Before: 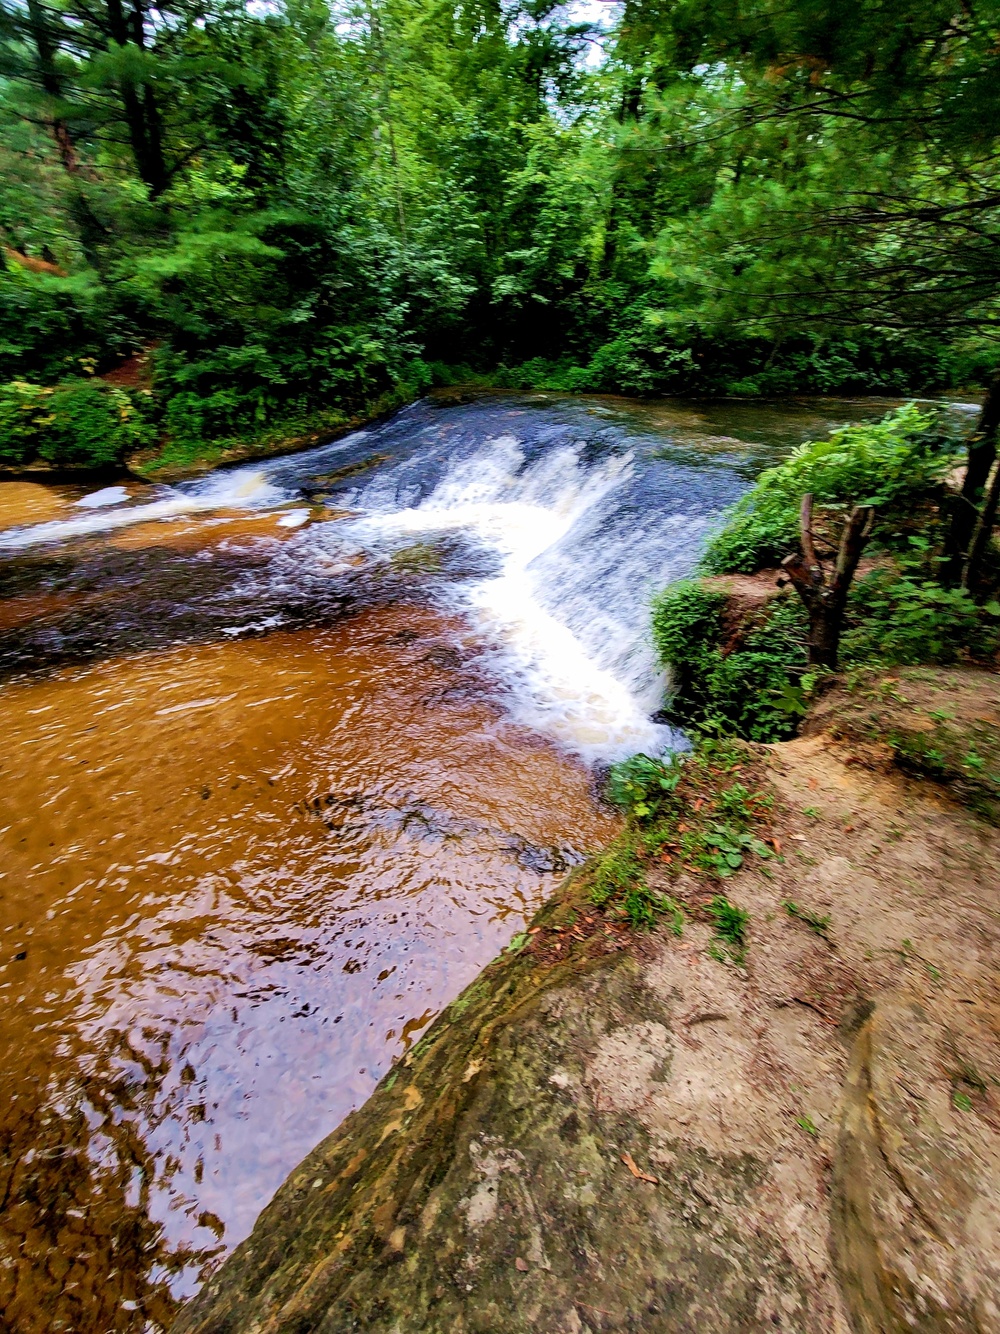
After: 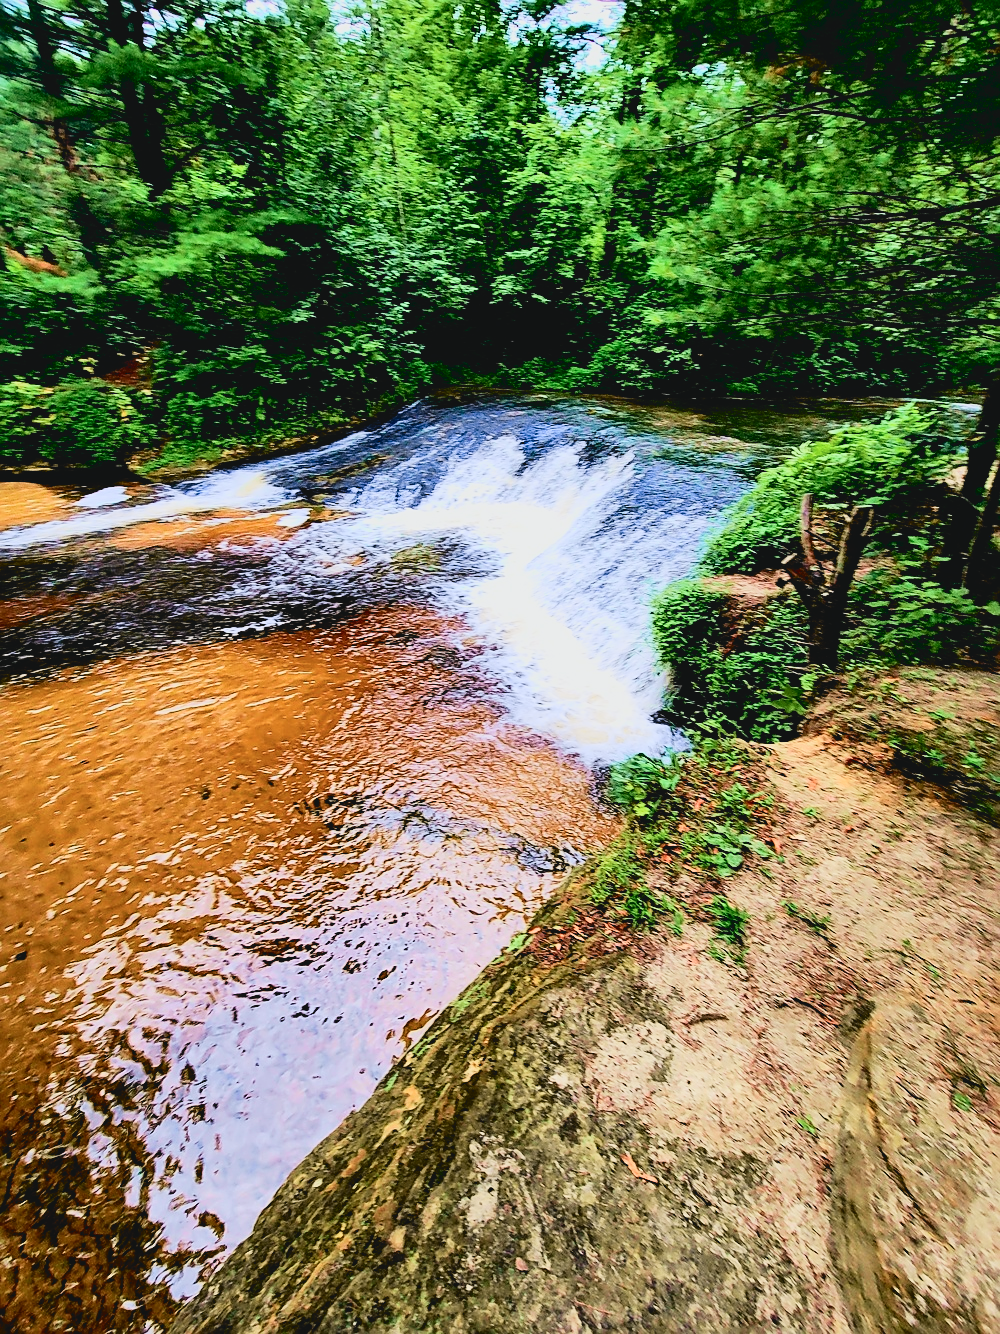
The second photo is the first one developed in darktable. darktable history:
sharpen: on, module defaults
filmic rgb: black relative exposure -8.02 EV, white relative exposure 4.01 EV, hardness 4.14
tone curve: curves: ch0 [(0, 0.056) (0.049, 0.073) (0.155, 0.127) (0.33, 0.331) (0.432, 0.46) (0.601, 0.655) (0.843, 0.876) (1, 0.965)]; ch1 [(0, 0) (0.339, 0.334) (0.445, 0.419) (0.476, 0.454) (0.497, 0.494) (0.53, 0.511) (0.557, 0.549) (0.613, 0.614) (0.728, 0.729) (1, 1)]; ch2 [(0, 0) (0.327, 0.318) (0.417, 0.426) (0.46, 0.453) (0.502, 0.5) (0.526, 0.52) (0.54, 0.543) (0.606, 0.61) (0.74, 0.716) (1, 1)], color space Lab, independent channels, preserve colors none
contrast brightness saturation: contrast 0.201, brightness 0.167, saturation 0.221
